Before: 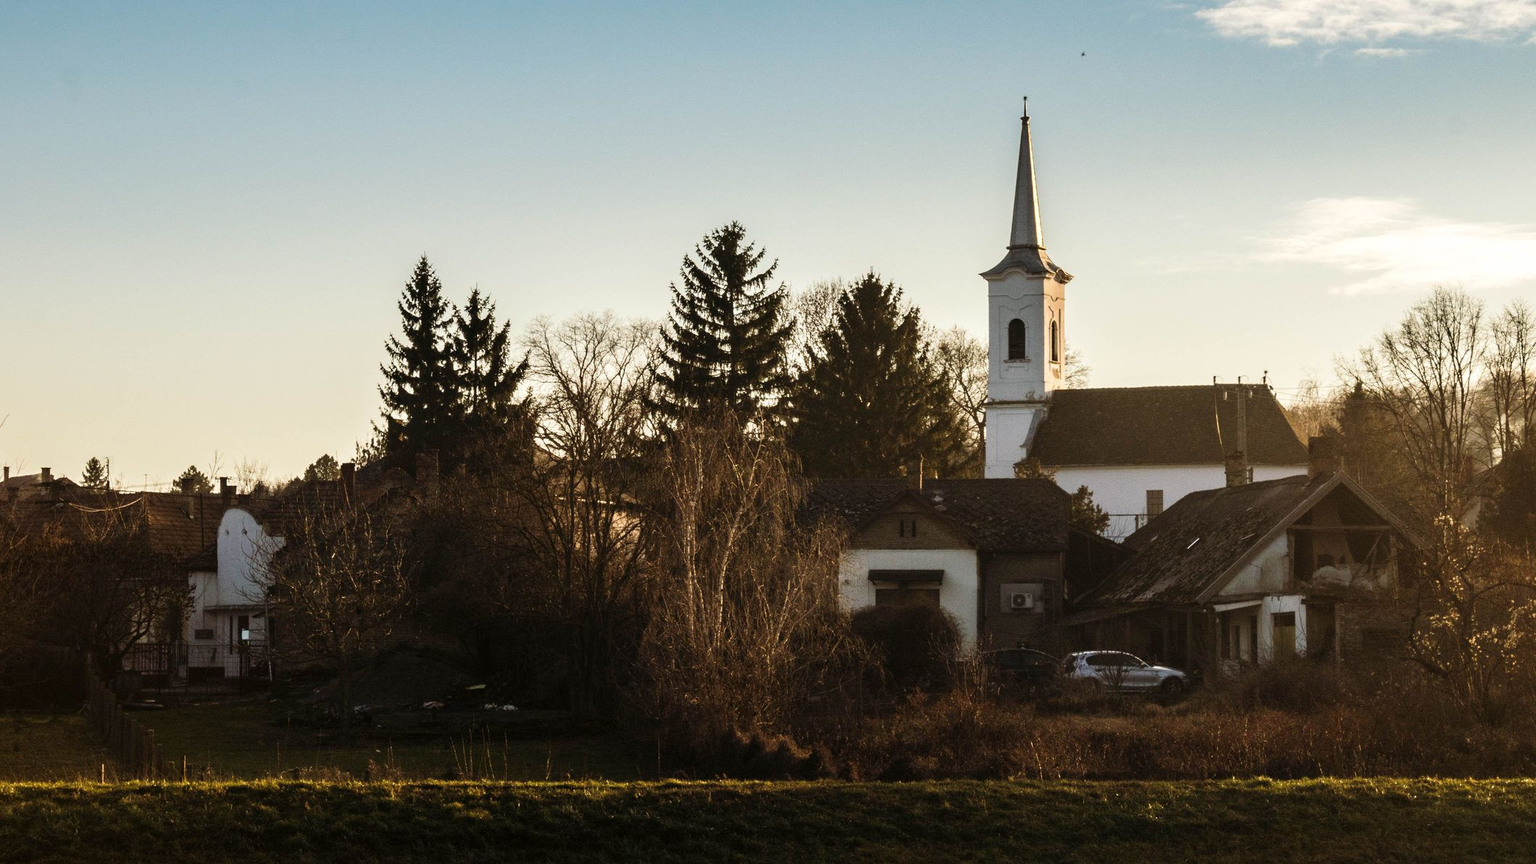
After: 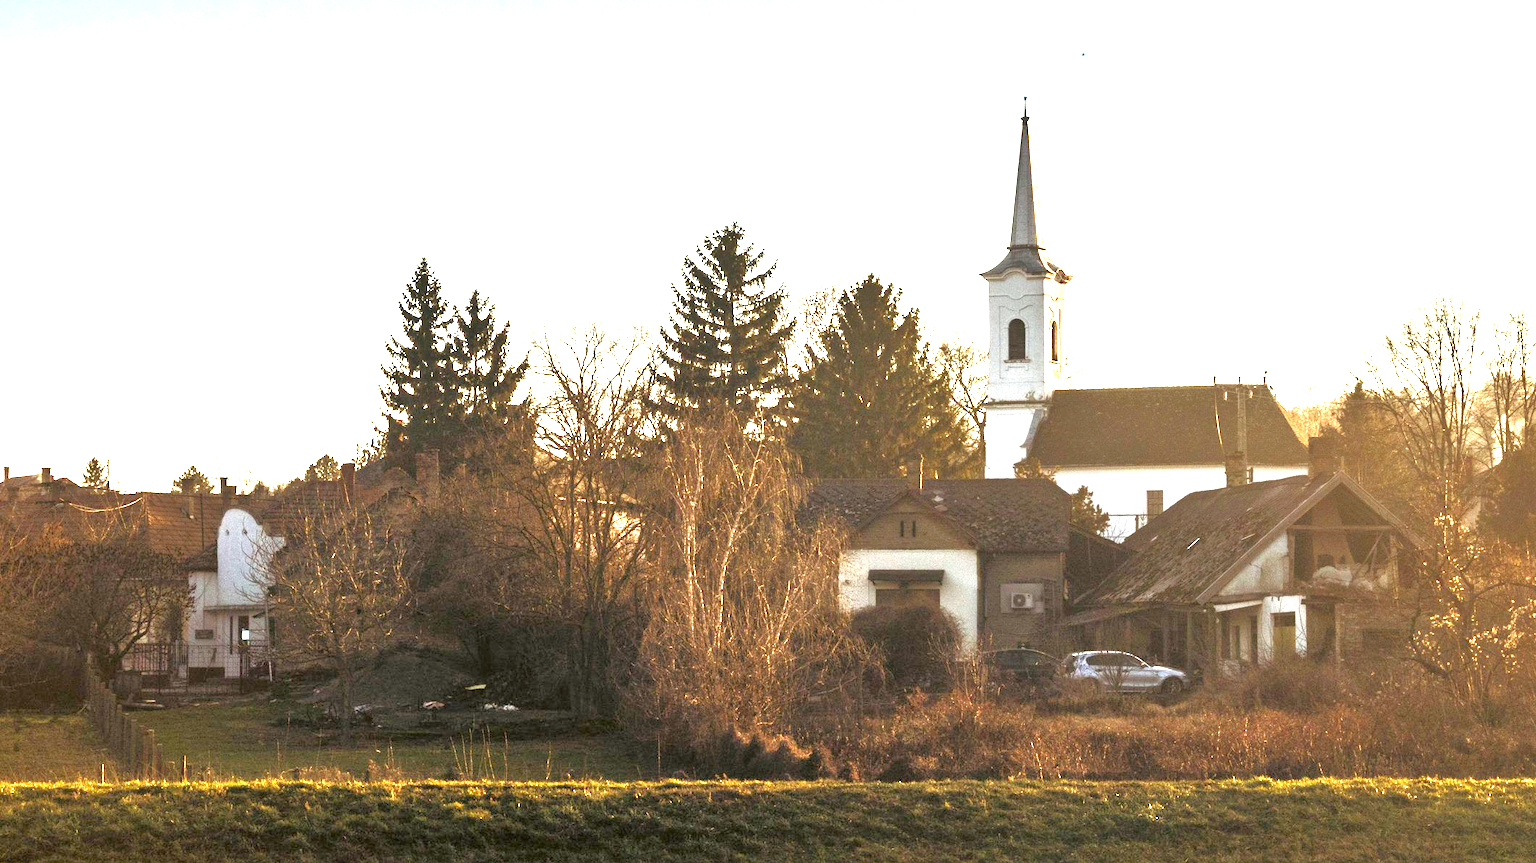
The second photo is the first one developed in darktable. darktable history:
tone equalizer: -7 EV 0.146 EV, -6 EV 0.629 EV, -5 EV 1.15 EV, -4 EV 1.32 EV, -3 EV 1.12 EV, -2 EV 0.6 EV, -1 EV 0.163 EV
exposure: black level correction 0, exposure 1.906 EV, compensate highlight preservation false
